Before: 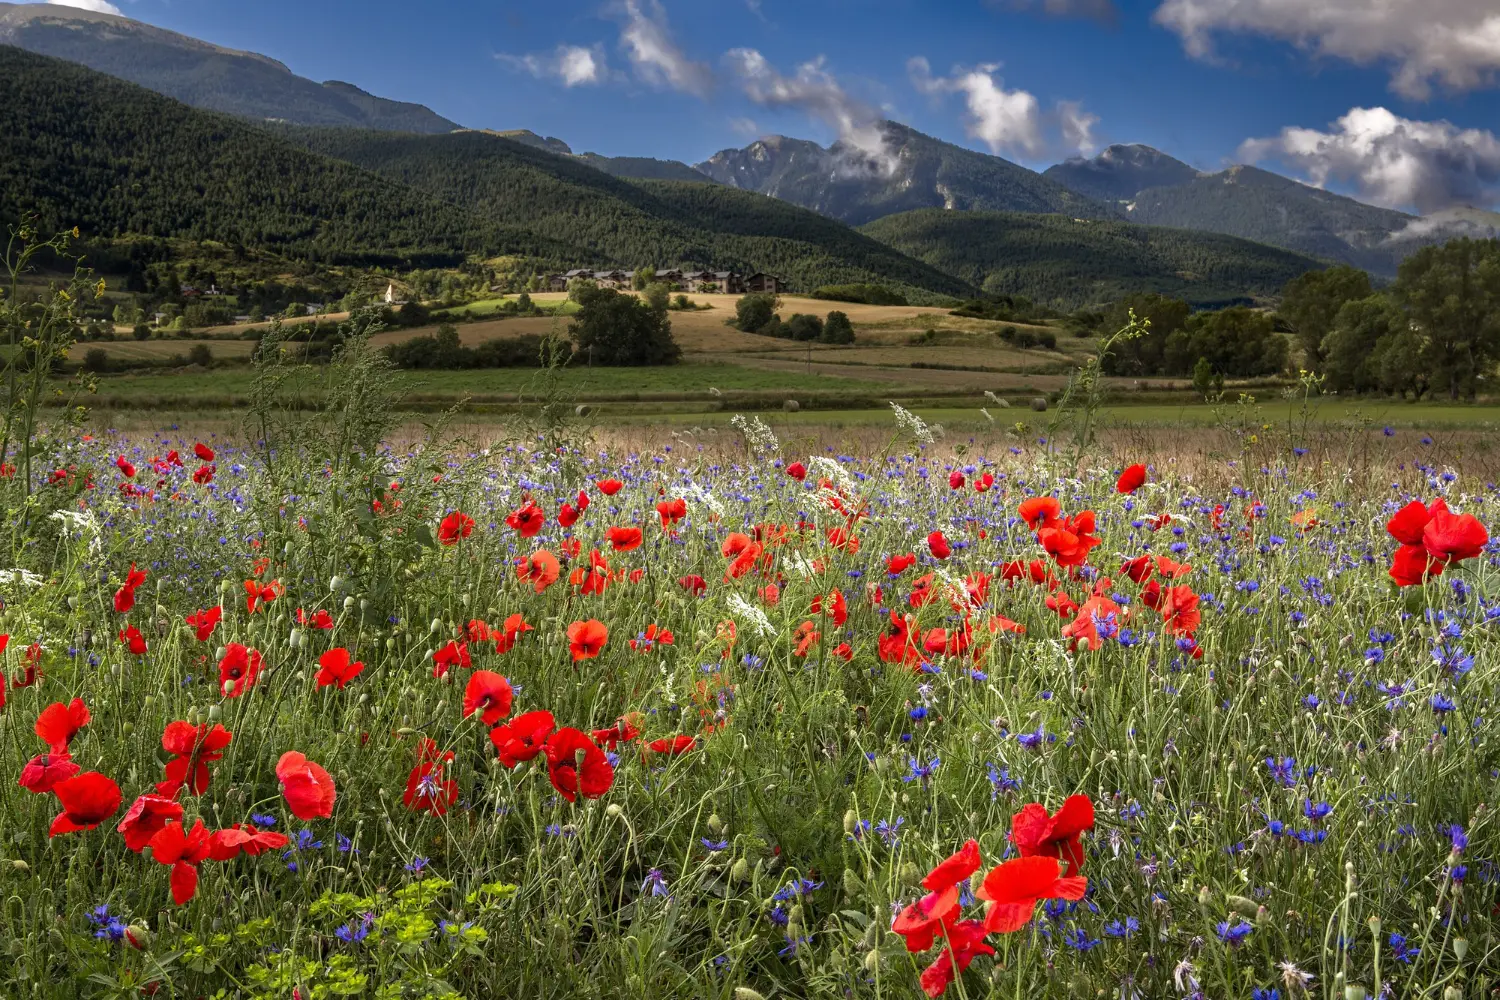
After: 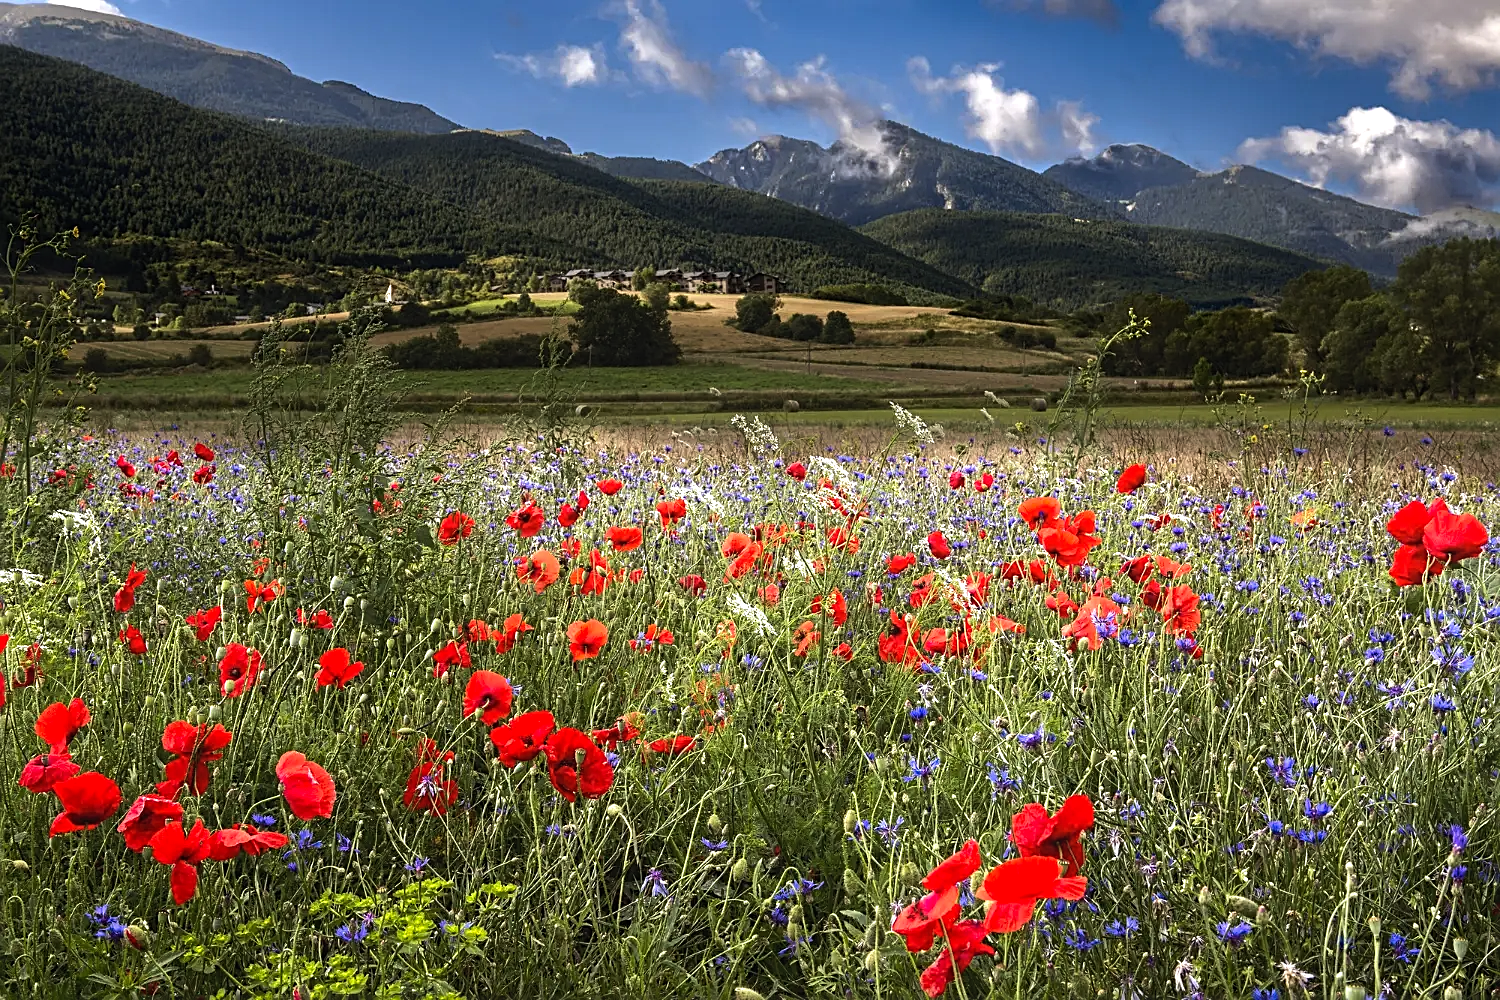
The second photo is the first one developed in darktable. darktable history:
contrast equalizer: y [[0.439, 0.44, 0.442, 0.457, 0.493, 0.498], [0.5 ×6], [0.5 ×6], [0 ×6], [0 ×6]], mix 0.59
sharpen: on, module defaults
tone equalizer: -8 EV -0.75 EV, -7 EV -0.7 EV, -6 EV -0.6 EV, -5 EV -0.4 EV, -3 EV 0.4 EV, -2 EV 0.6 EV, -1 EV 0.7 EV, +0 EV 0.75 EV, edges refinement/feathering 500, mask exposure compensation -1.57 EV, preserve details no
